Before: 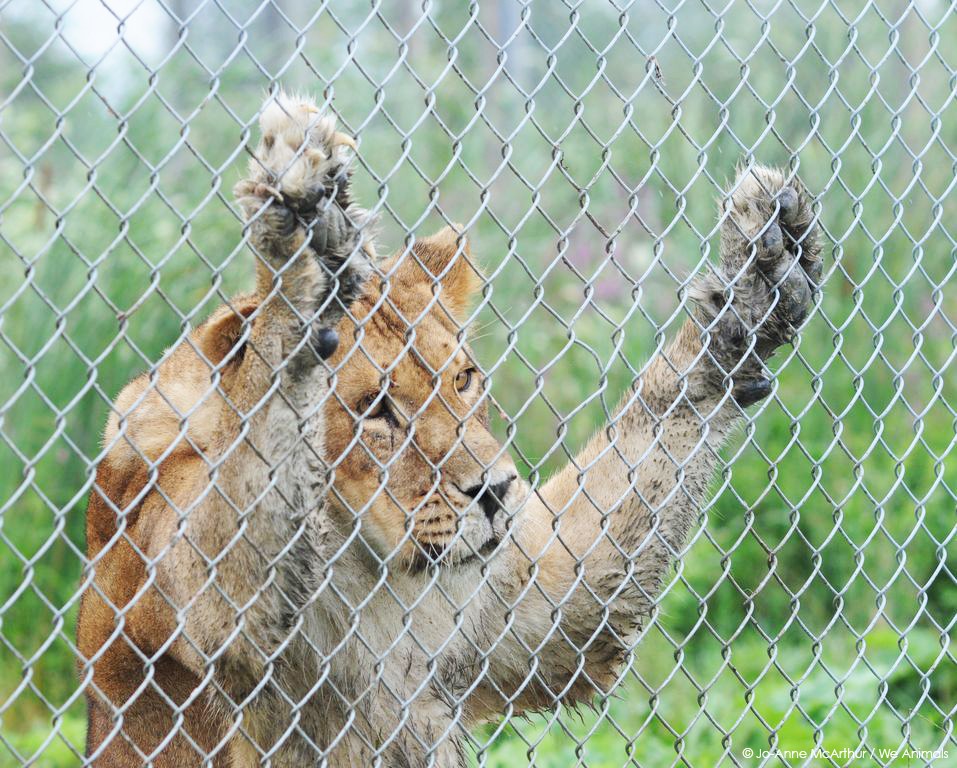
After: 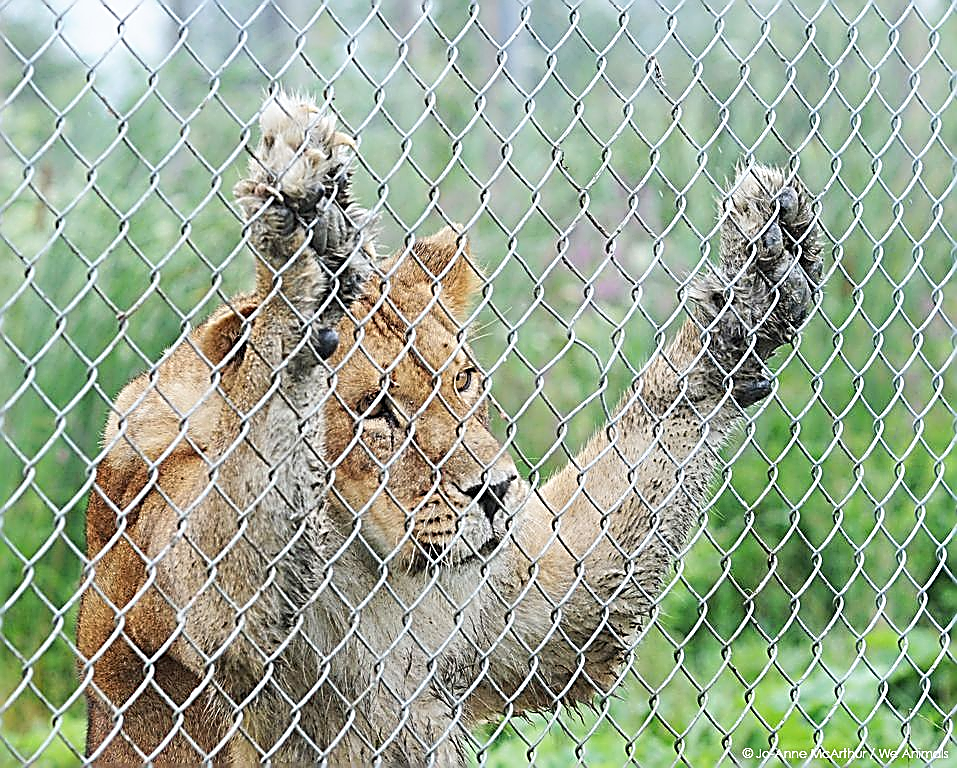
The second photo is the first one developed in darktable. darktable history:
sharpen: amount 1.999
